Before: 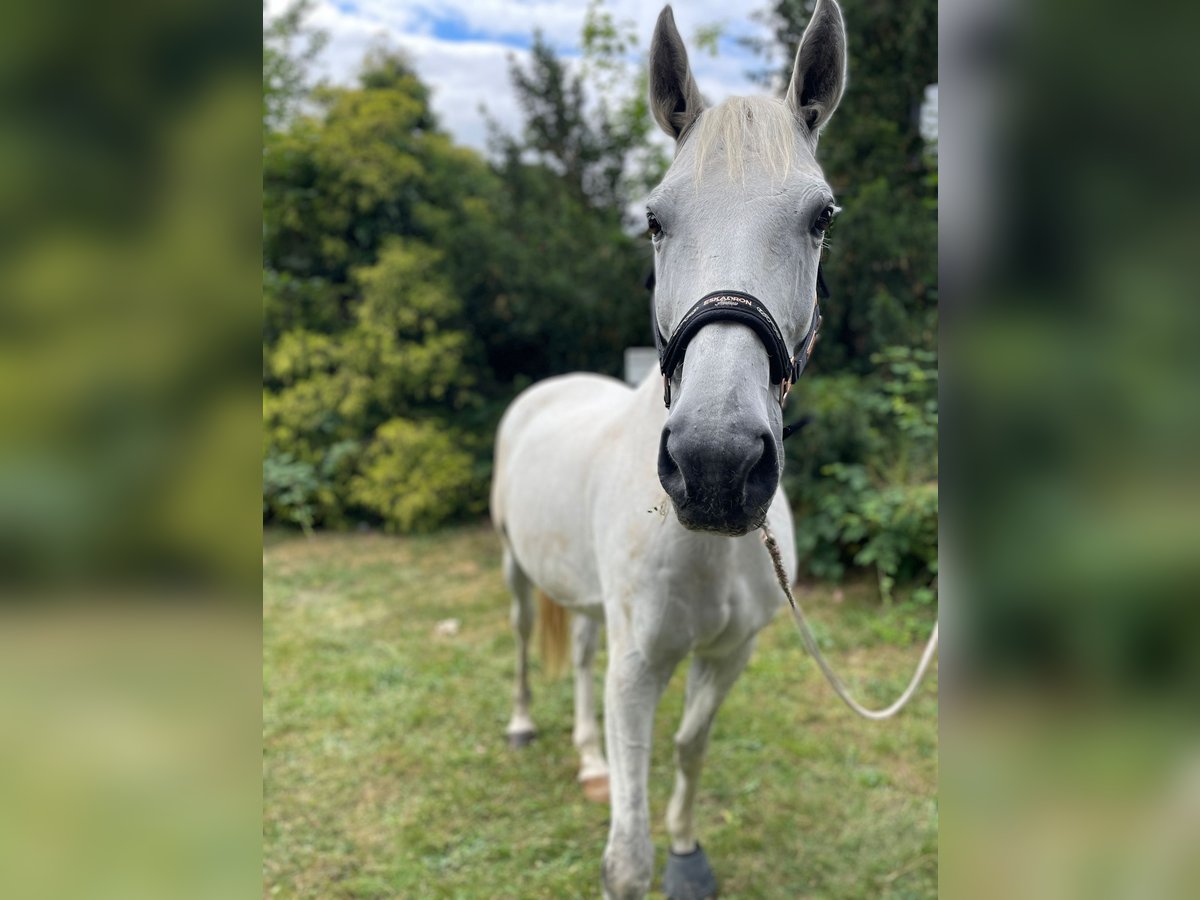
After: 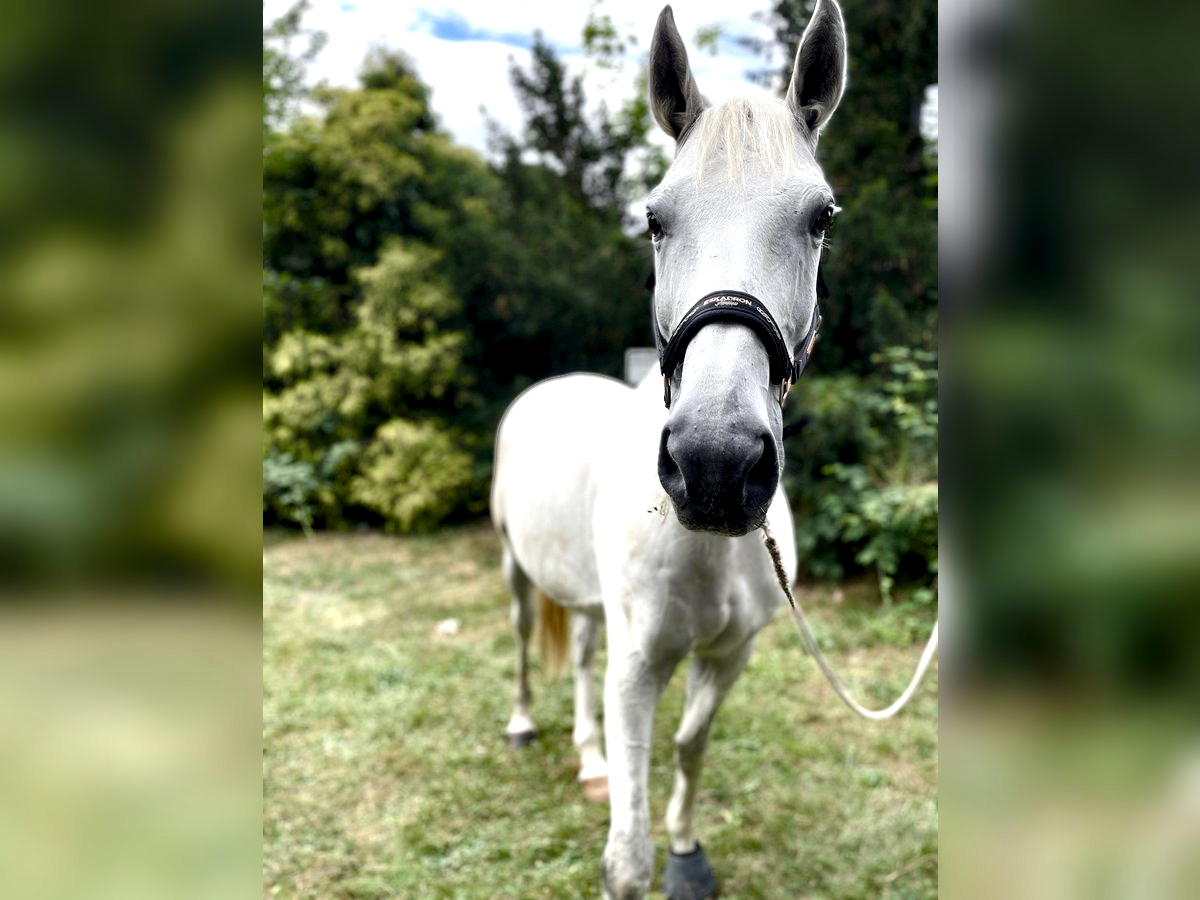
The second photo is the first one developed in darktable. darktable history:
exposure: compensate exposure bias true, compensate highlight preservation false
color balance rgb: power › chroma 0.232%, power › hue 61.61°, perceptual saturation grading › global saturation 20%, perceptual saturation grading › highlights -49.27%, perceptual saturation grading › shadows 24.939%
contrast equalizer: y [[0.514, 0.573, 0.581, 0.508, 0.5, 0.5], [0.5 ×6], [0.5 ×6], [0 ×6], [0 ×6]]
tone equalizer: -8 EV -0.74 EV, -7 EV -0.726 EV, -6 EV -0.632 EV, -5 EV -0.415 EV, -3 EV 0.367 EV, -2 EV 0.6 EV, -1 EV 0.686 EV, +0 EV 0.753 EV, edges refinement/feathering 500, mask exposure compensation -1.57 EV, preserve details no
